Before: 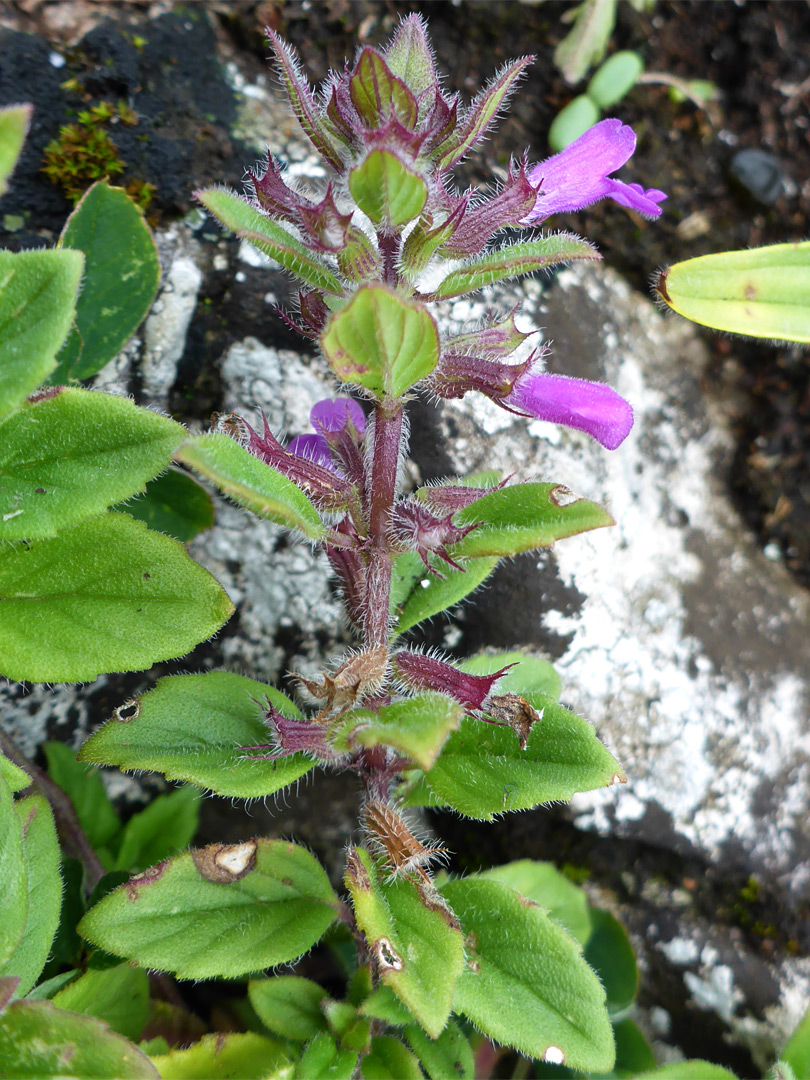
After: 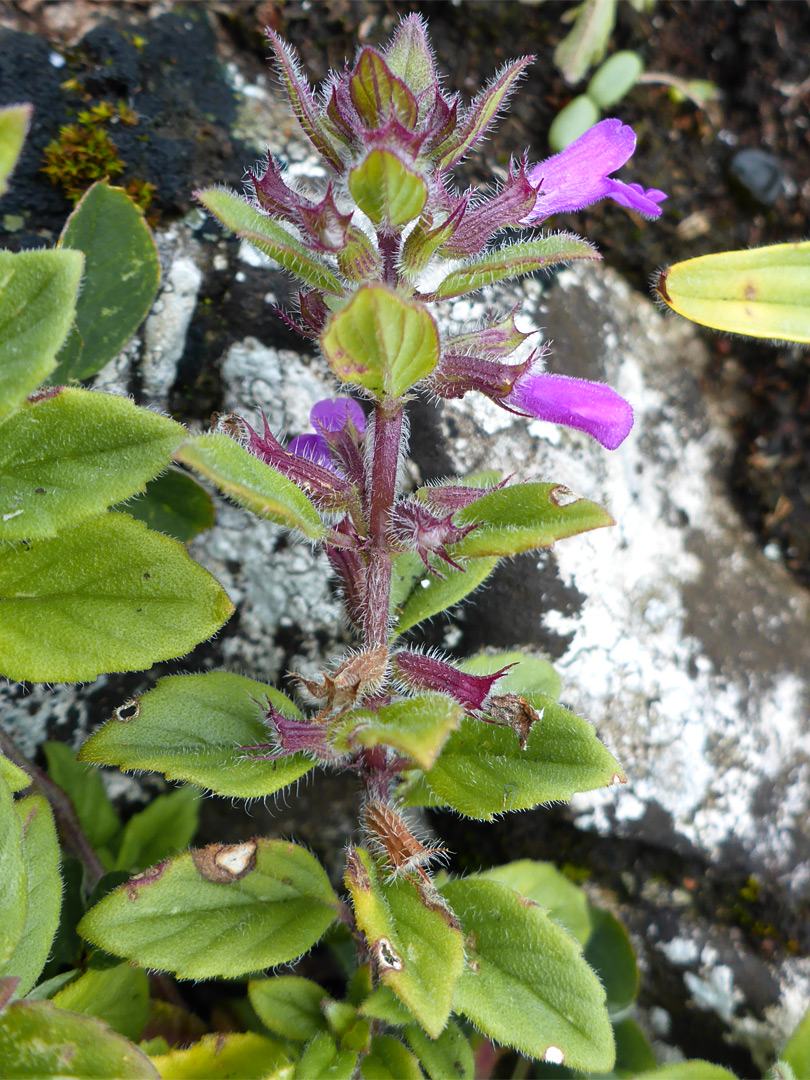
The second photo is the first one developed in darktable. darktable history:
color zones: curves: ch1 [(0.309, 0.524) (0.41, 0.329) (0.508, 0.509)]; ch2 [(0.25, 0.457) (0.75, 0.5)]
